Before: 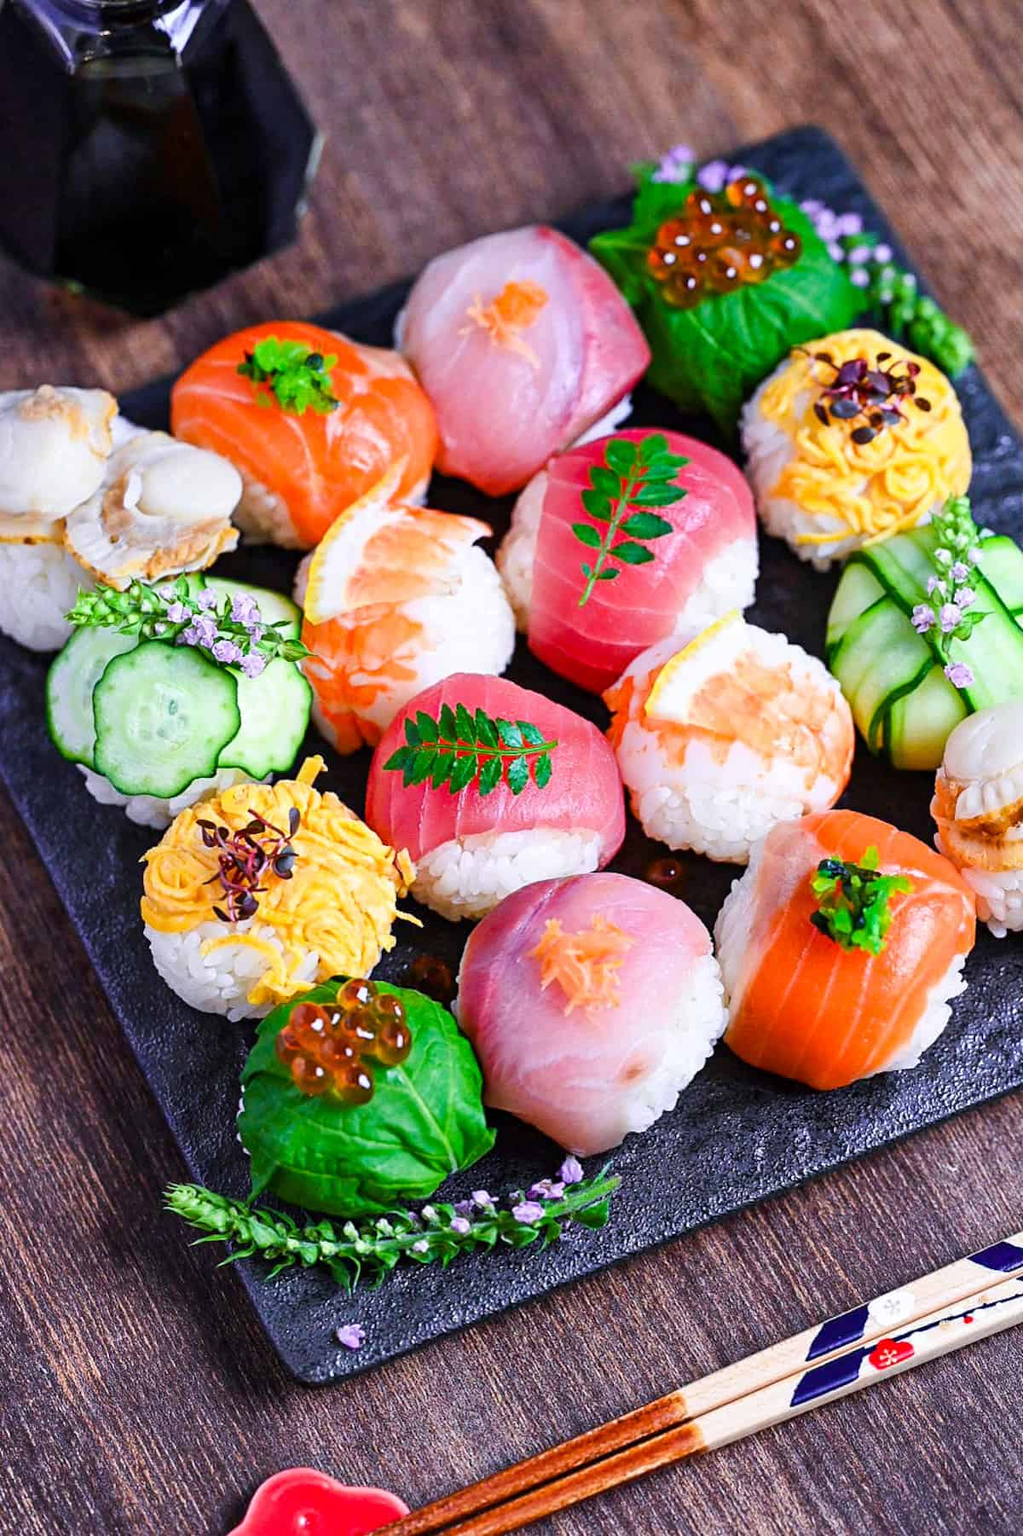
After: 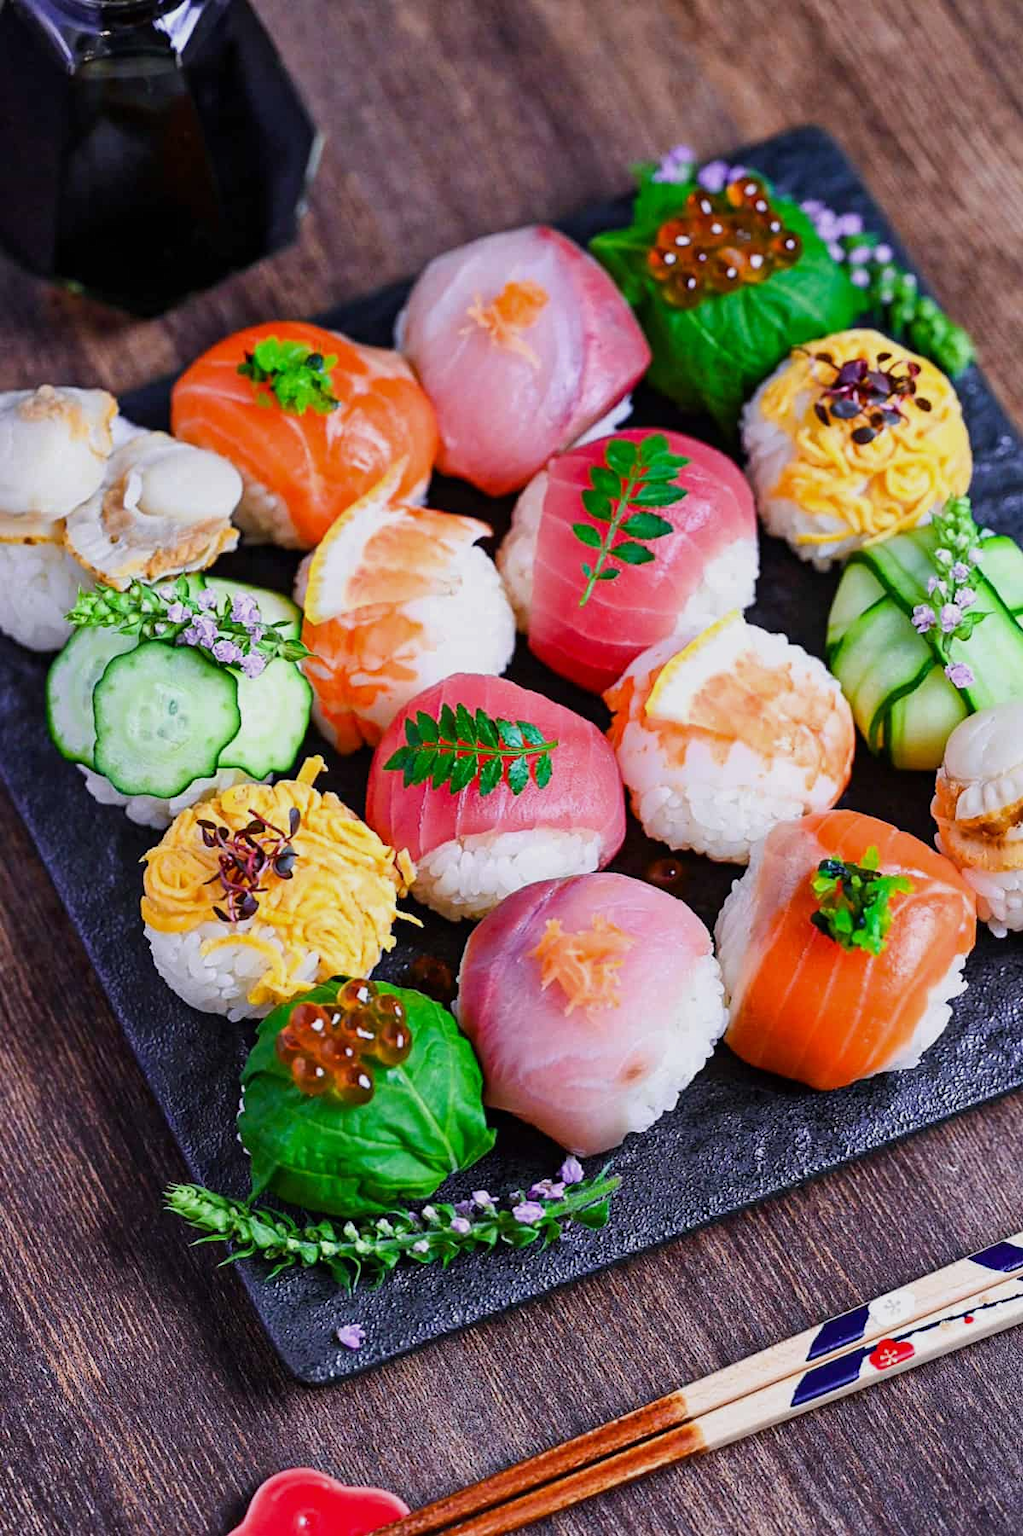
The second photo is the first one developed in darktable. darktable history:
exposure: exposure -0.313 EV, compensate highlight preservation false
